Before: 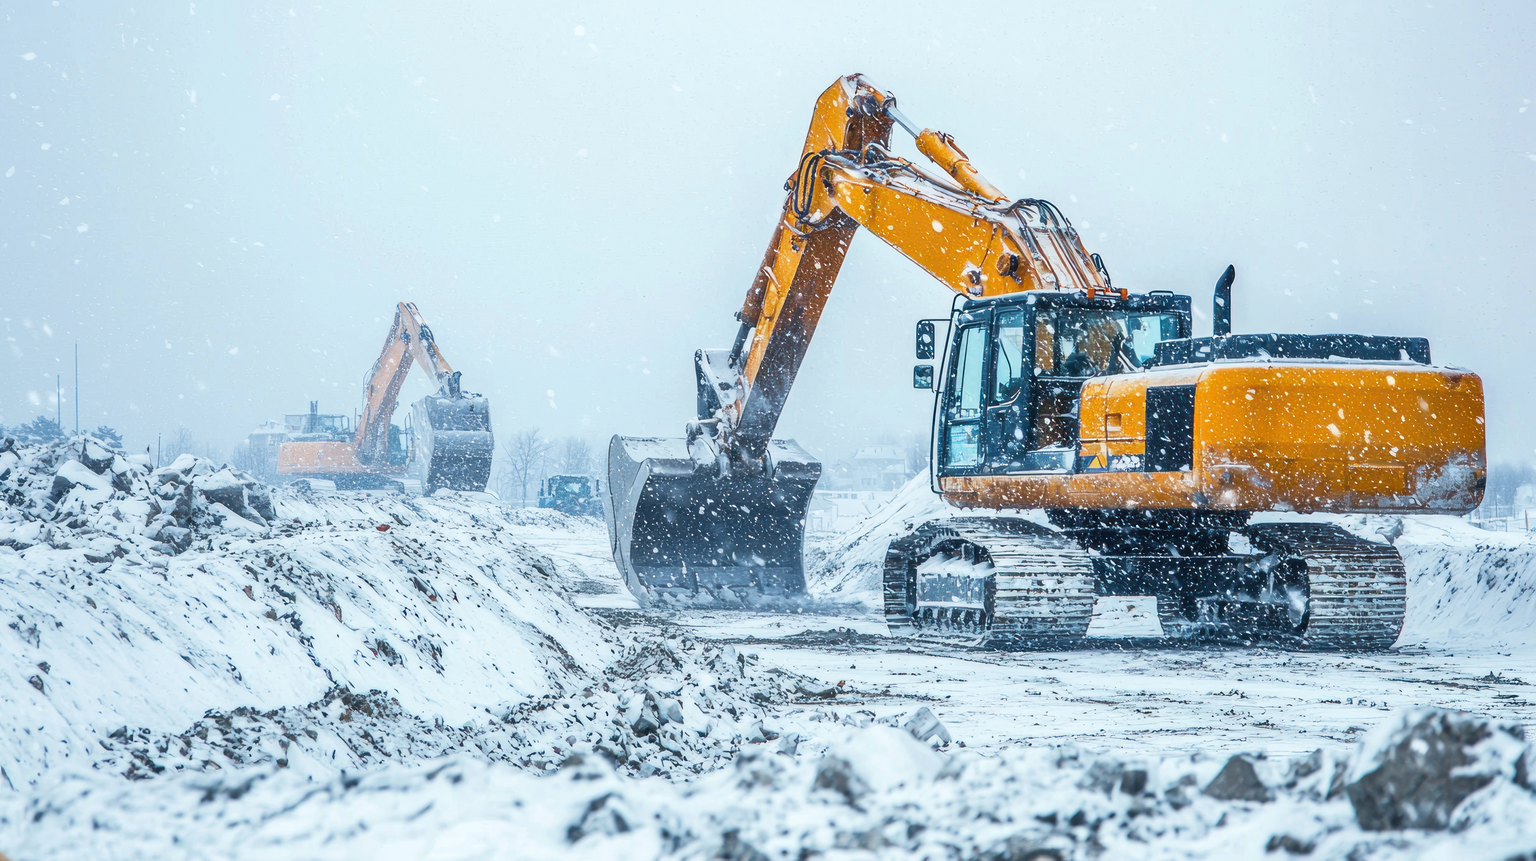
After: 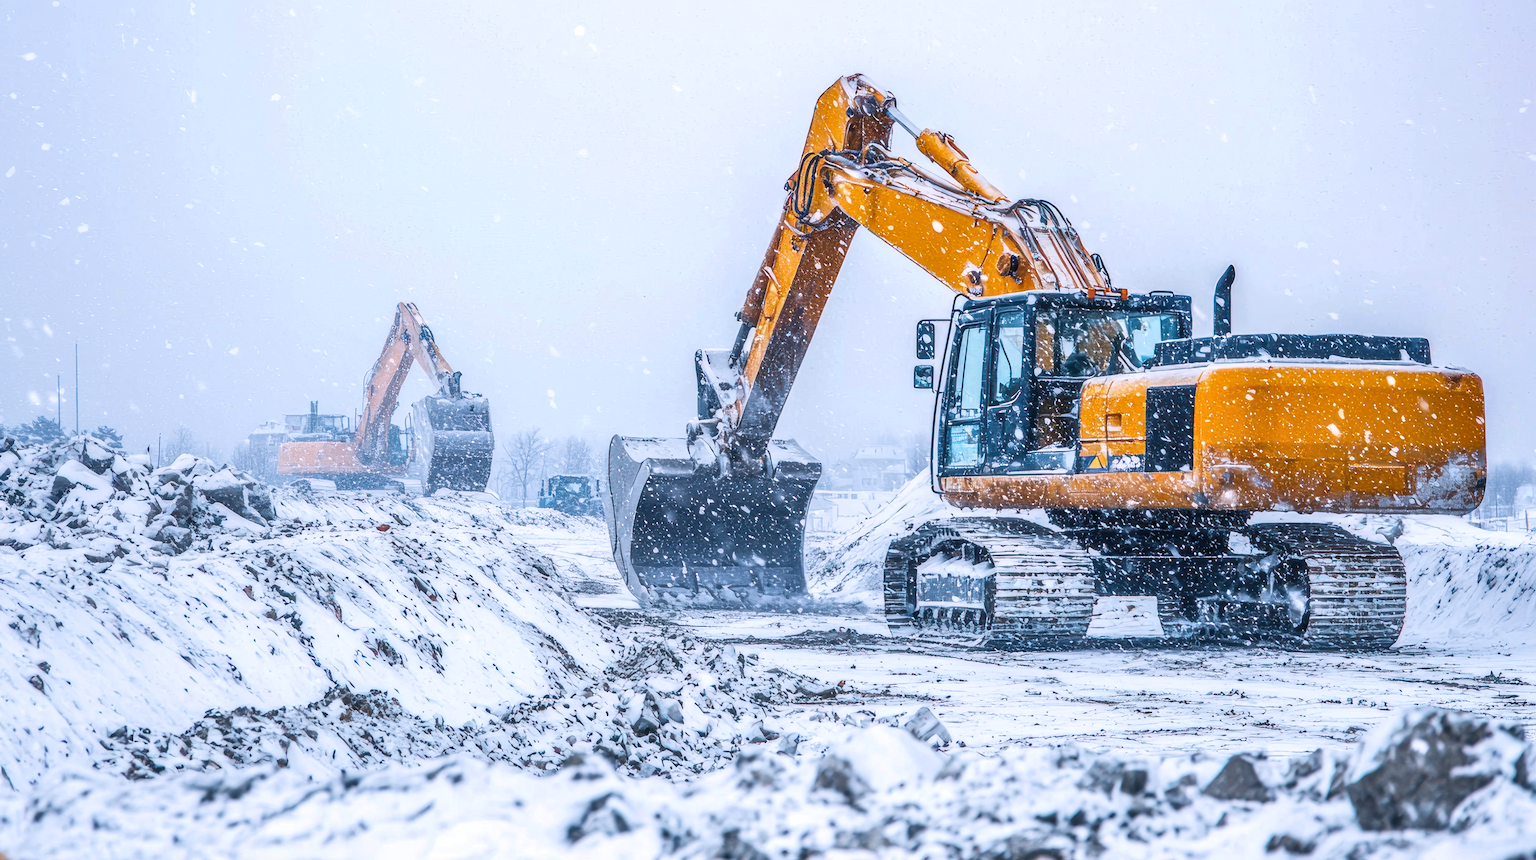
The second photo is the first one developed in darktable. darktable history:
local contrast: on, module defaults
white balance: red 1.05, blue 1.072
